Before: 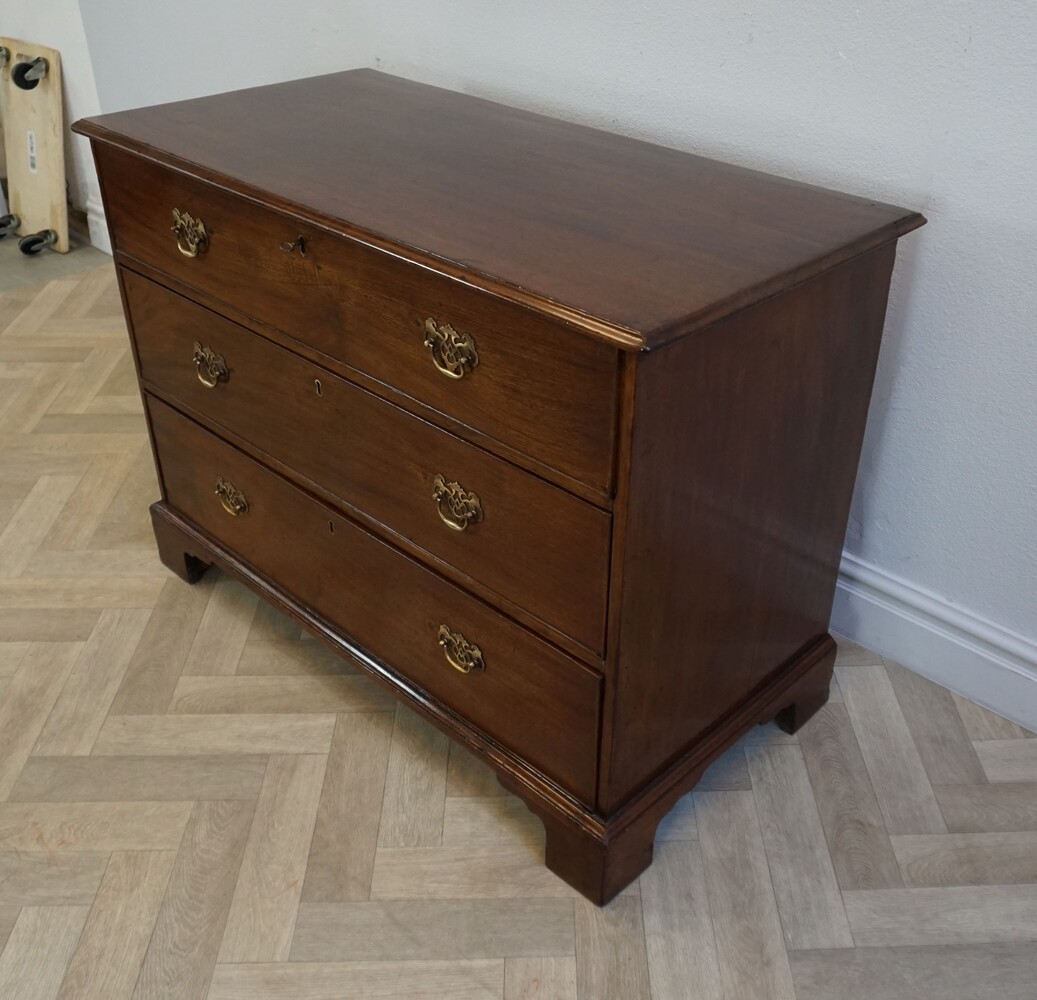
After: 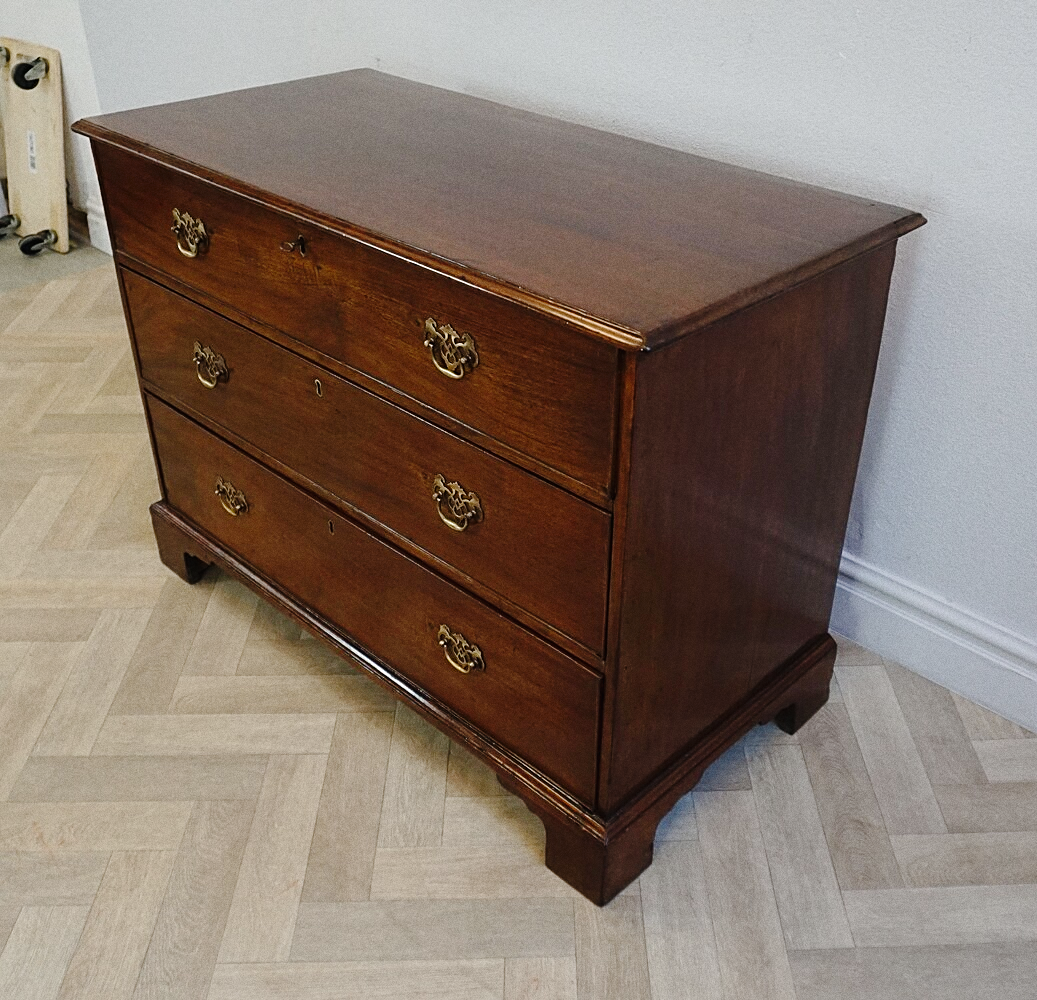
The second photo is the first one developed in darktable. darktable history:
sharpen: on, module defaults
exposure: black level correction -0.003, exposure 0.04 EV, compensate highlight preservation false
tone curve: curves: ch0 [(0, 0) (0.003, 0.011) (0.011, 0.012) (0.025, 0.013) (0.044, 0.023) (0.069, 0.04) (0.1, 0.06) (0.136, 0.094) (0.177, 0.145) (0.224, 0.213) (0.277, 0.301) (0.335, 0.389) (0.399, 0.473) (0.468, 0.554) (0.543, 0.627) (0.623, 0.694) (0.709, 0.763) (0.801, 0.83) (0.898, 0.906) (1, 1)], preserve colors none
grain: coarseness 0.09 ISO
